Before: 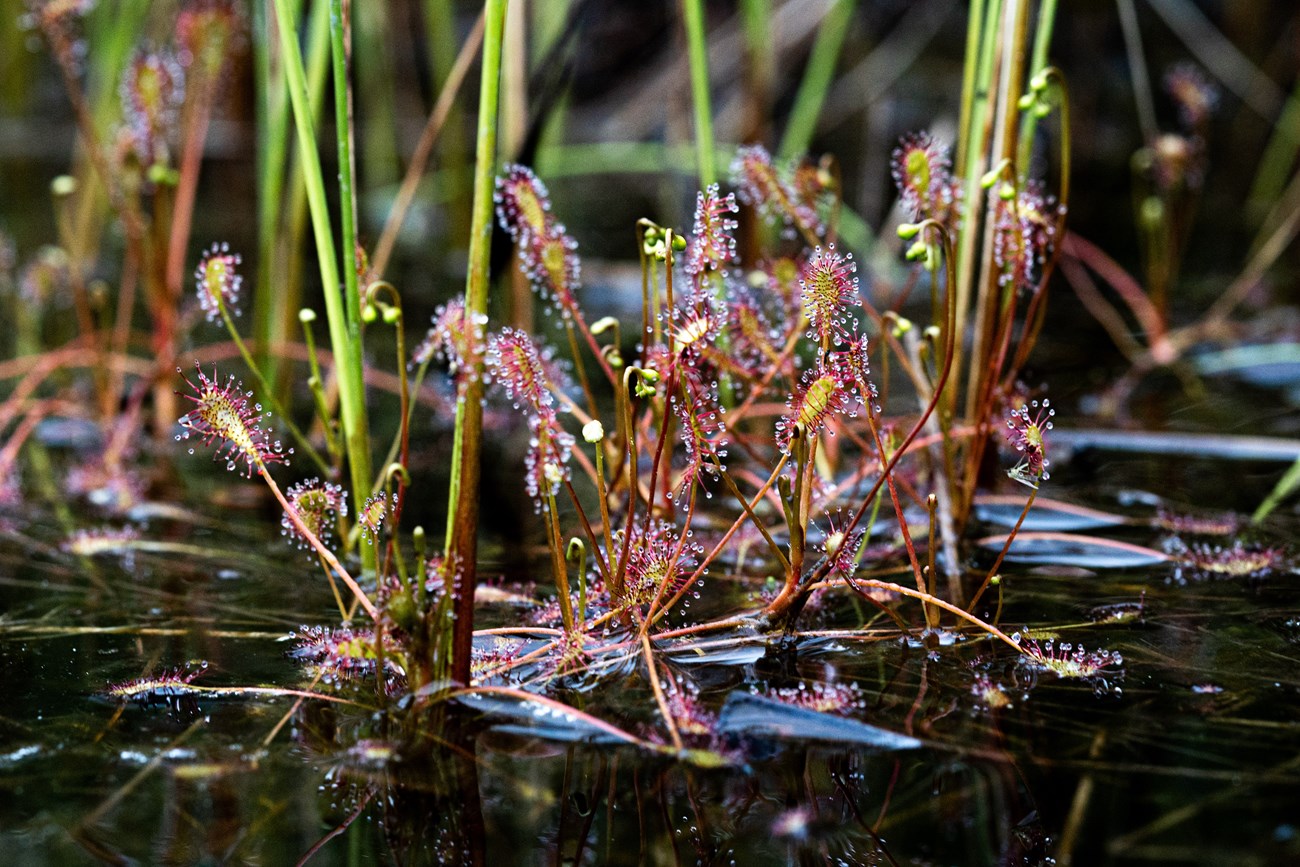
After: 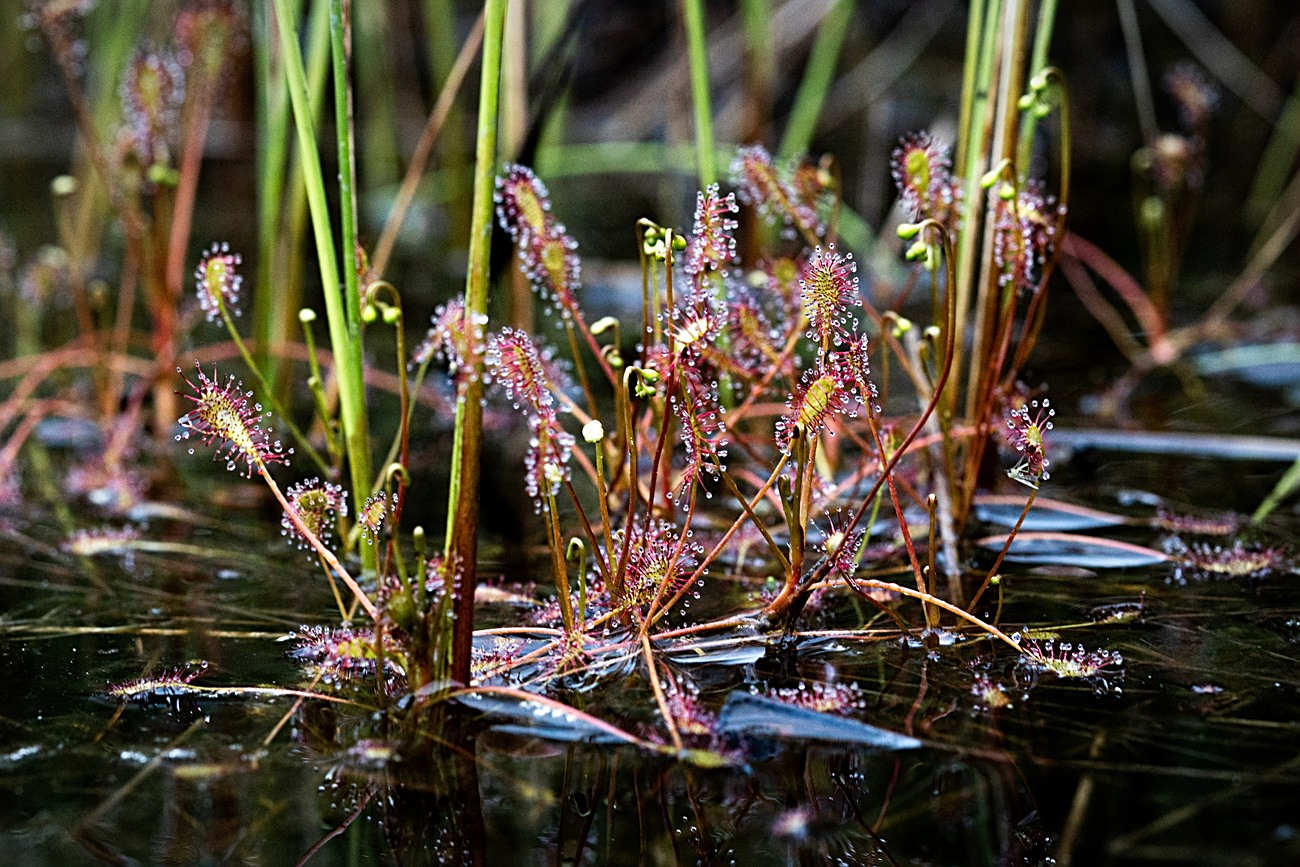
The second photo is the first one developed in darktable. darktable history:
vignetting: fall-off radius 99.36%, width/height ratio 1.339
sharpen: on, module defaults
